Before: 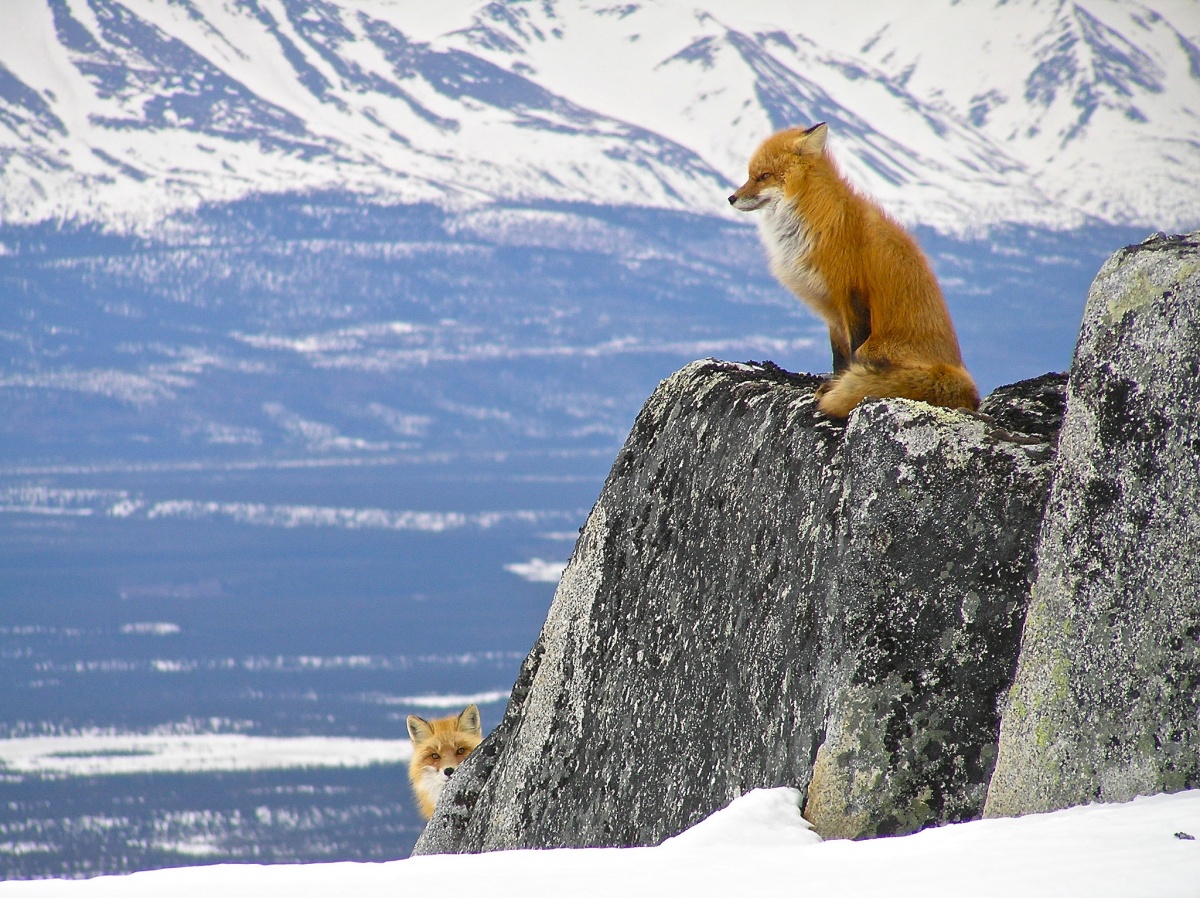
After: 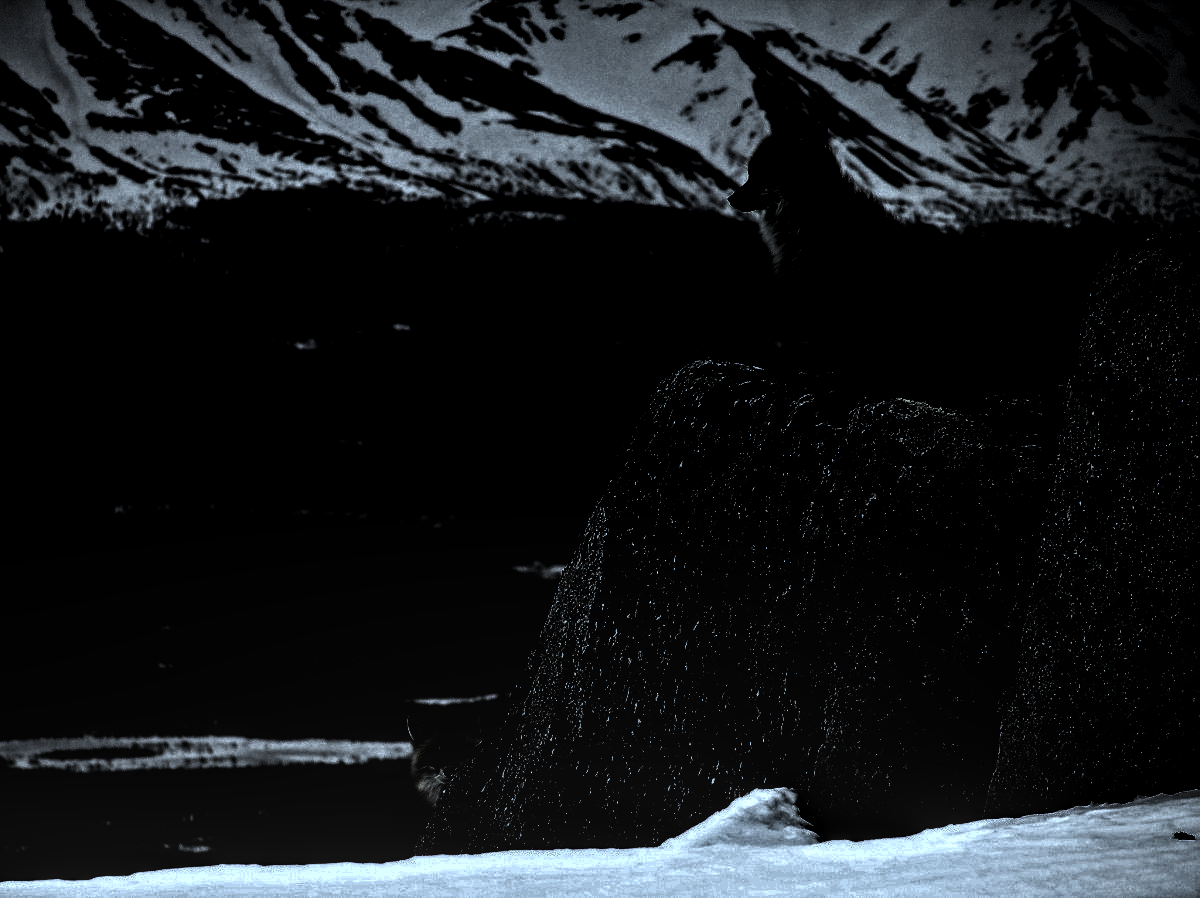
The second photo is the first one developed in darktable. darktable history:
levels: levels [0.721, 0.937, 0.997]
color calibration: gray › normalize channels true, illuminant as shot in camera, x 0.385, y 0.38, temperature 3939.04 K, gamut compression 0.007
local contrast: detail 144%
